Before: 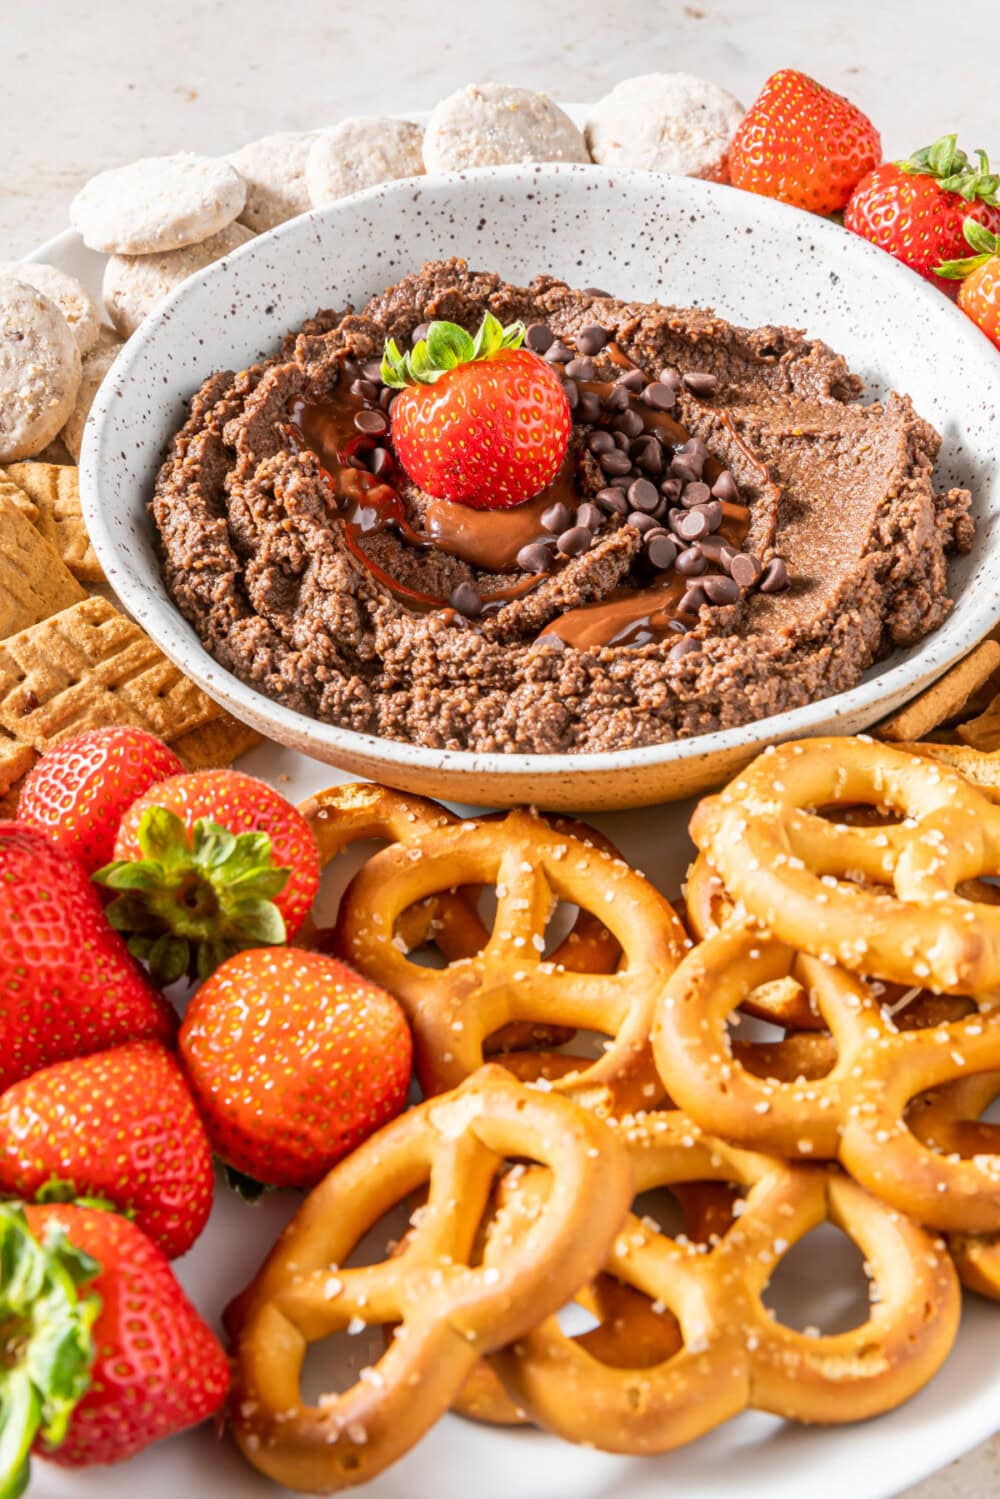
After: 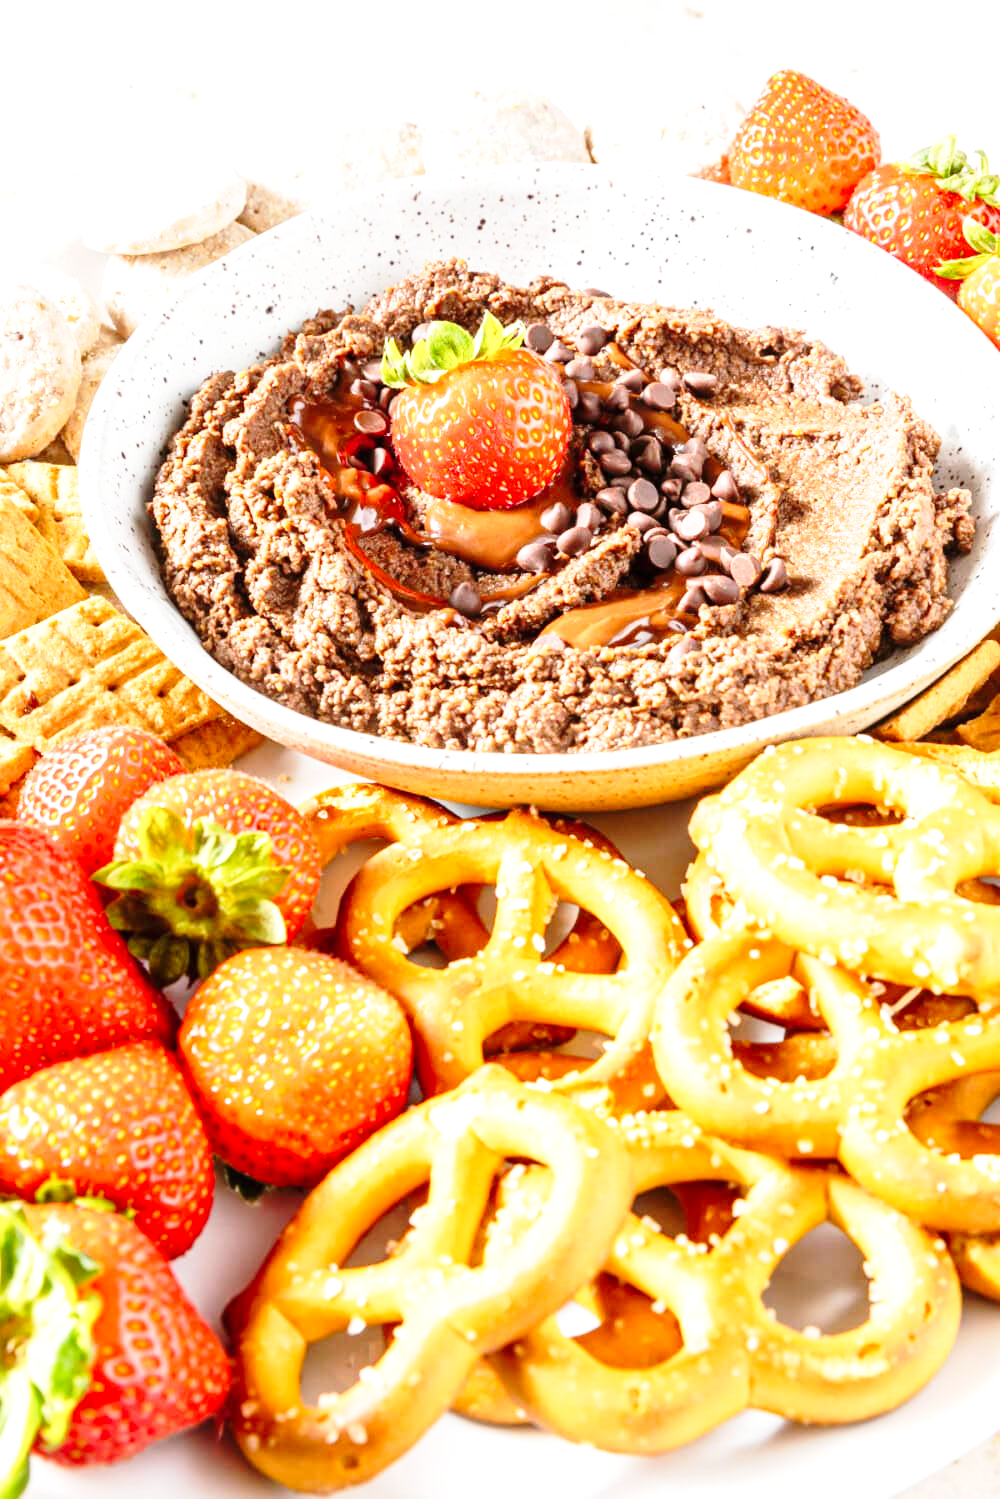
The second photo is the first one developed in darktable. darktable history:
exposure: black level correction 0, exposure 0.594 EV, compensate highlight preservation false
base curve: curves: ch0 [(0, 0) (0.028, 0.03) (0.121, 0.232) (0.46, 0.748) (0.859, 0.968) (1, 1)], preserve colors none
